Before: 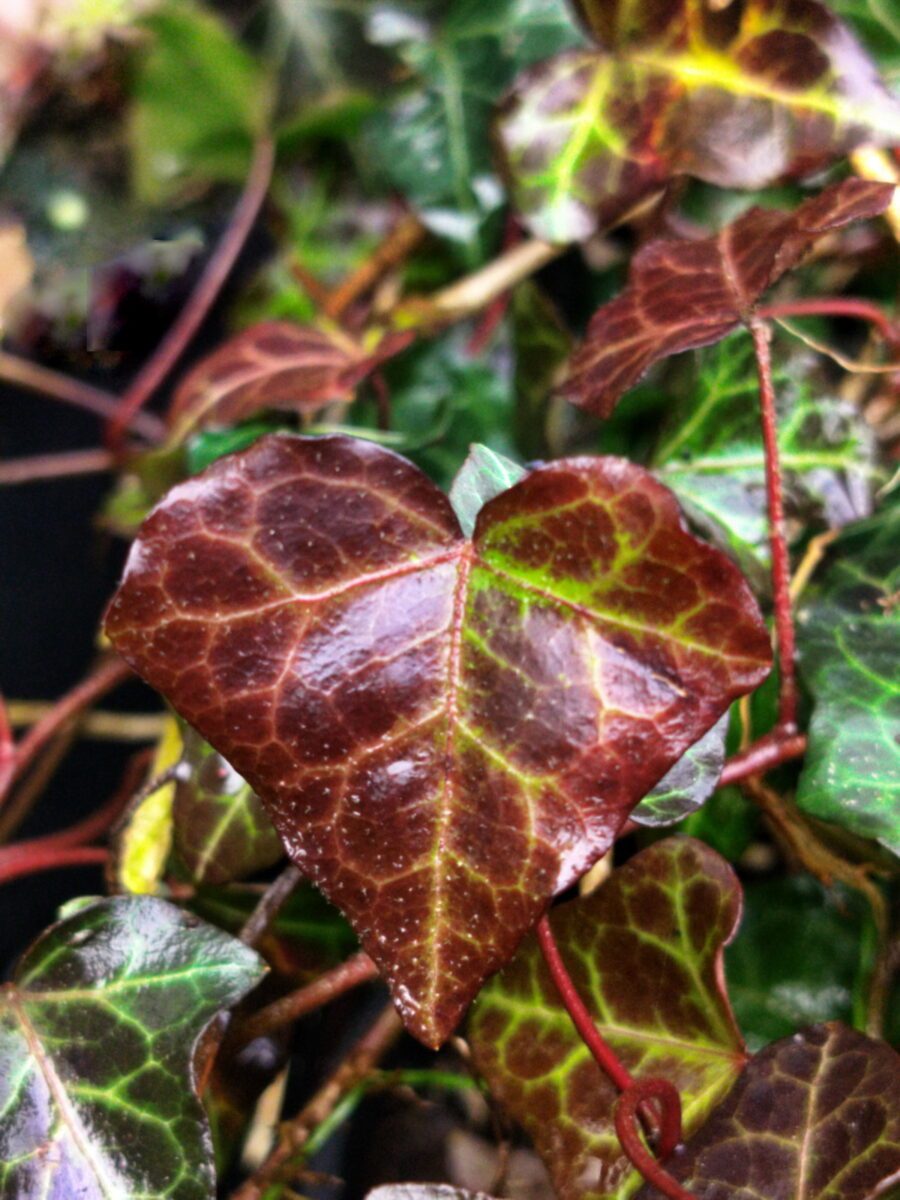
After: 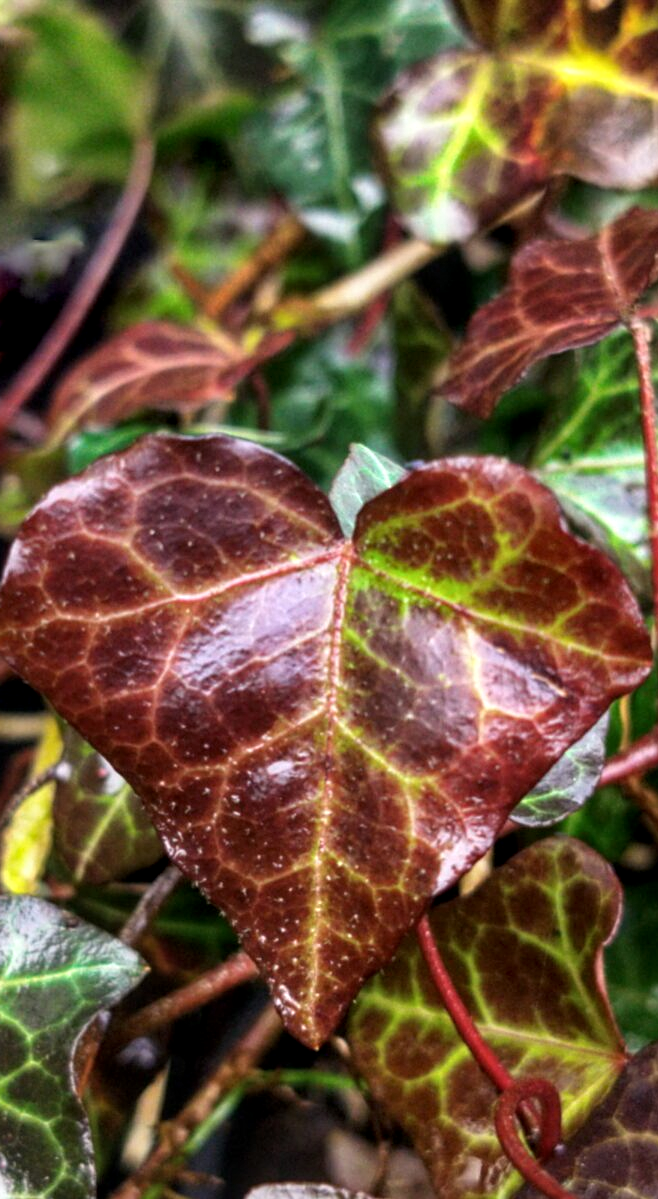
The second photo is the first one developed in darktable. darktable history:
local contrast: on, module defaults
crop: left 13.385%, top 0%, right 13.408%
sharpen: amount 0.202
